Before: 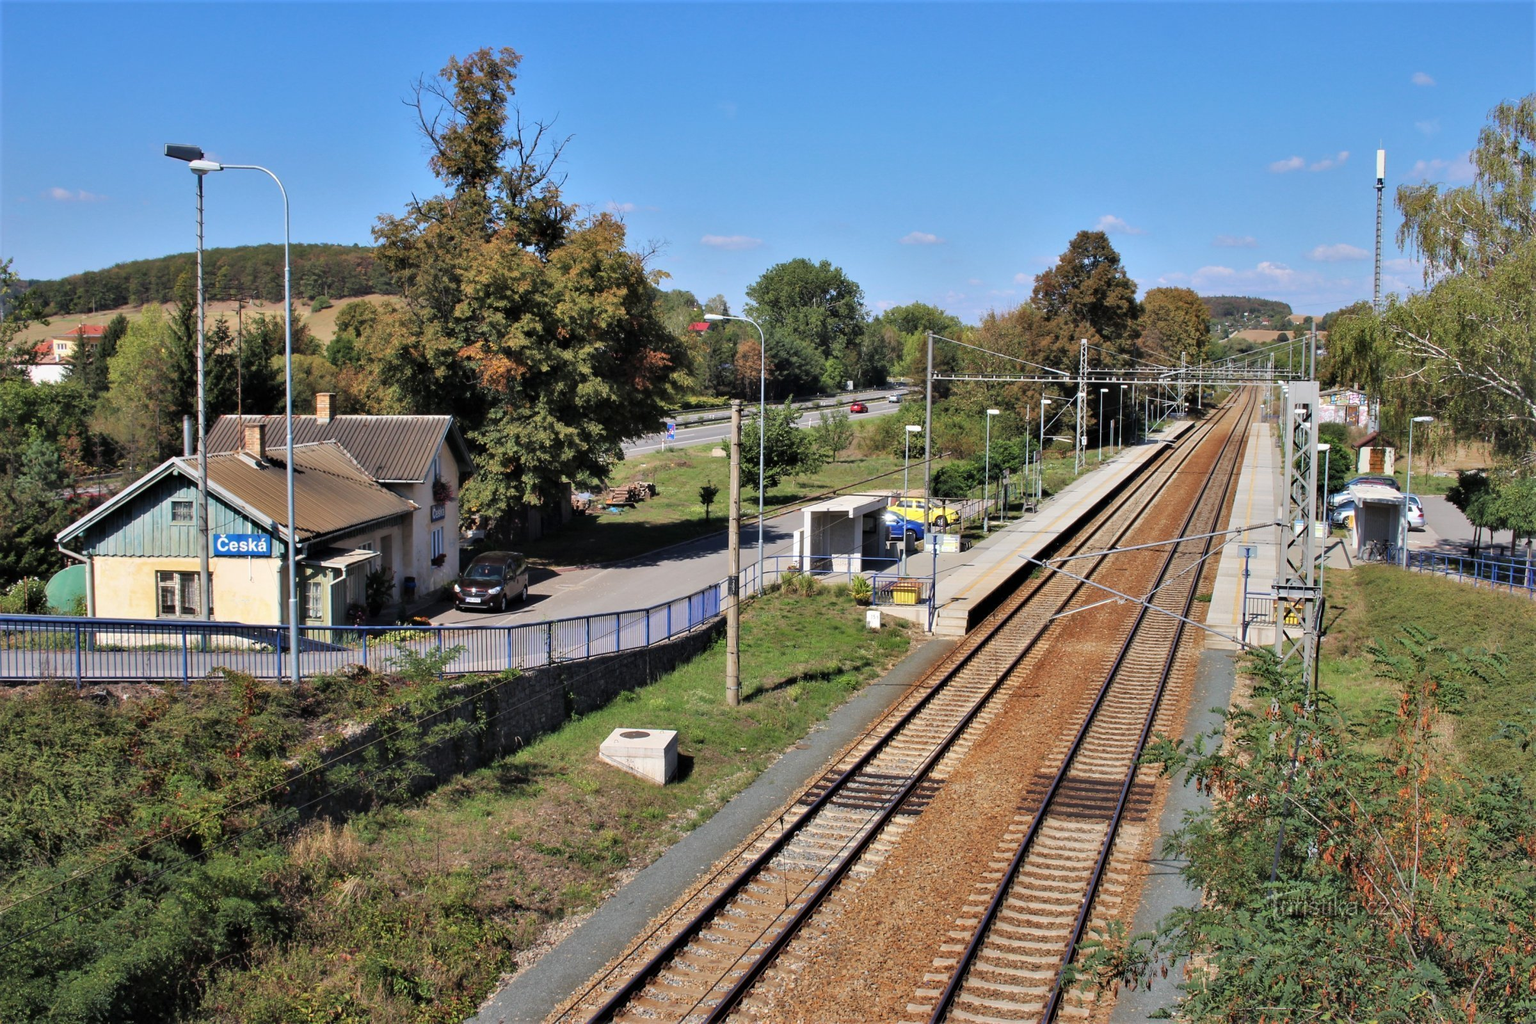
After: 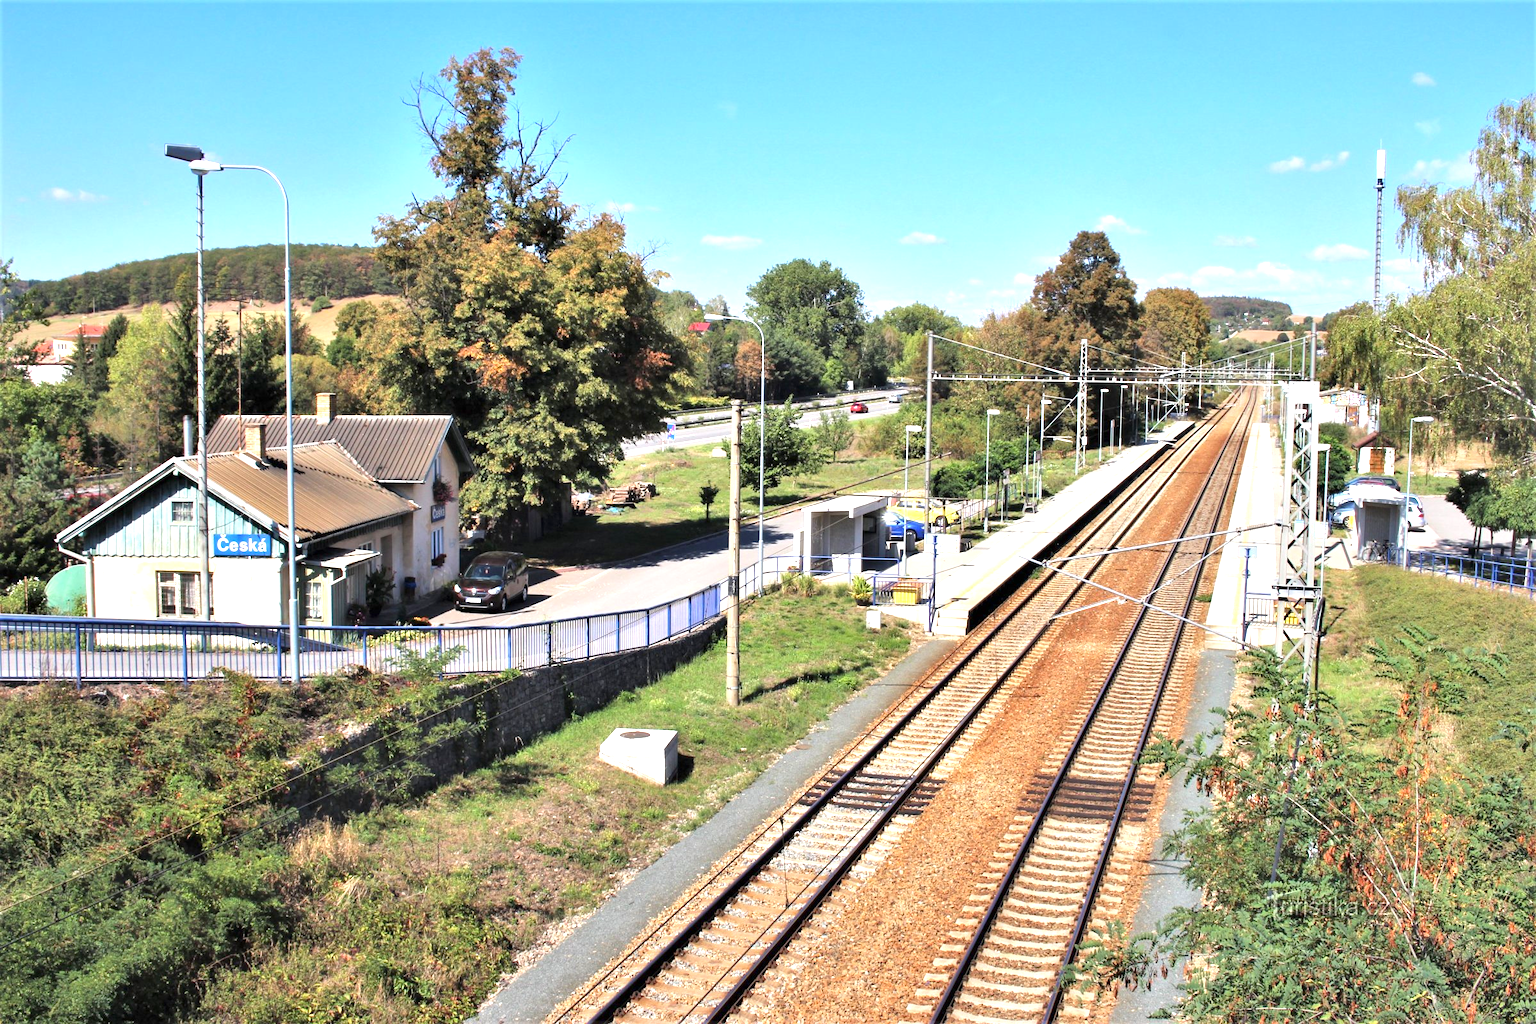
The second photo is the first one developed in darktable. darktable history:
exposure: exposure 1.137 EV, compensate exposure bias true, compensate highlight preservation false
